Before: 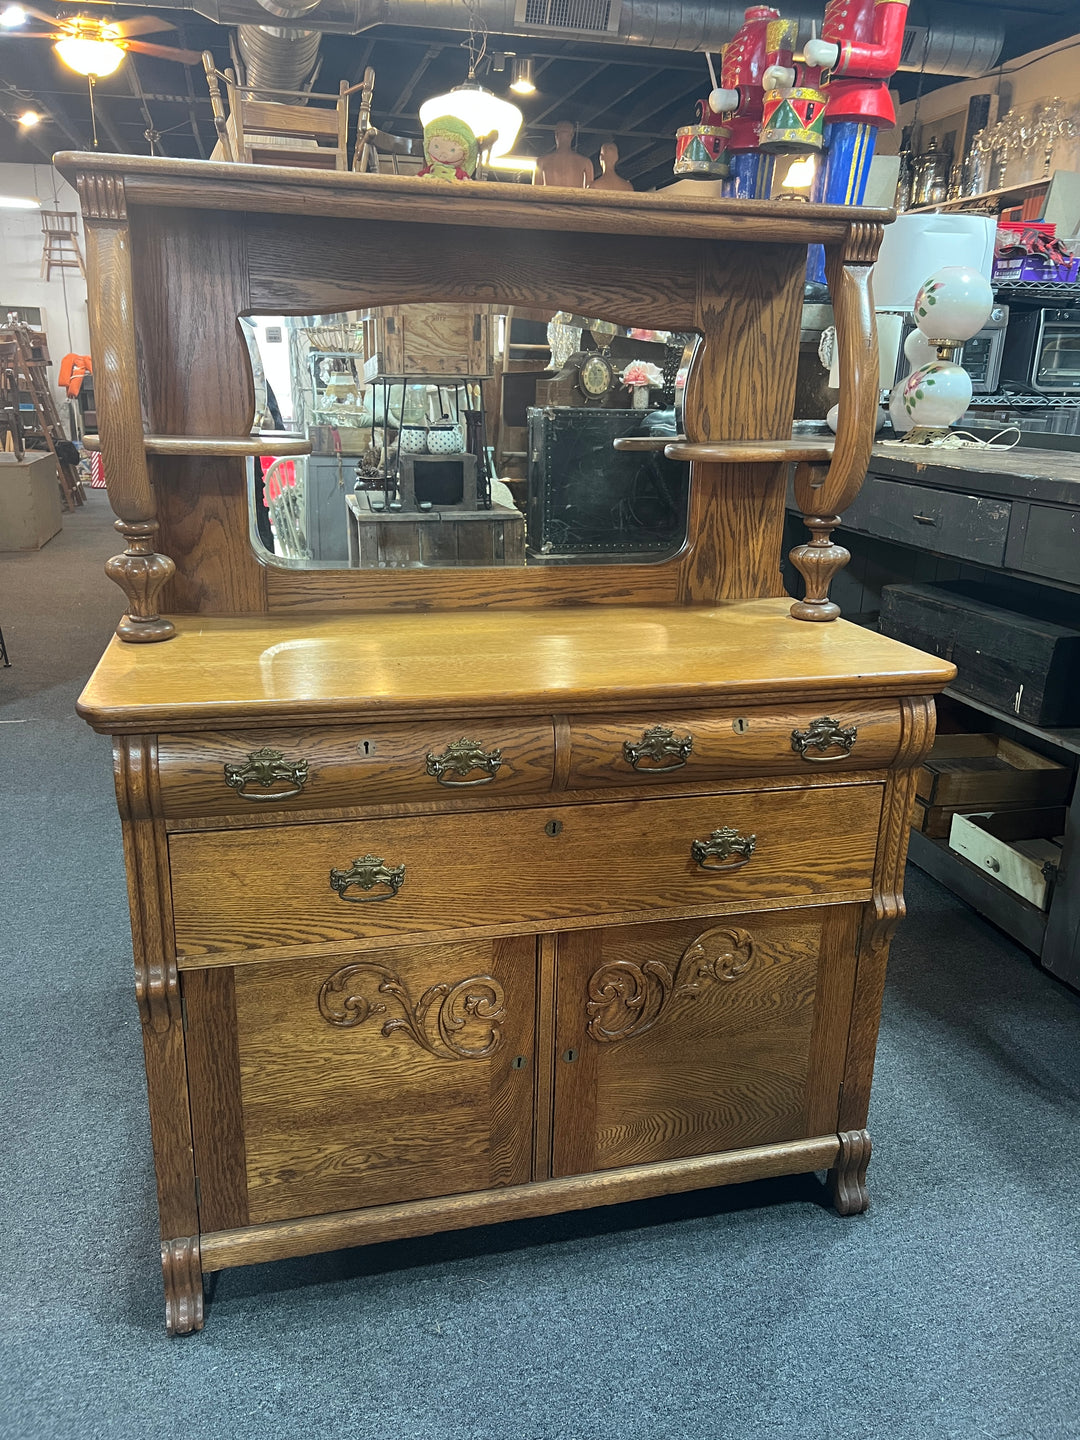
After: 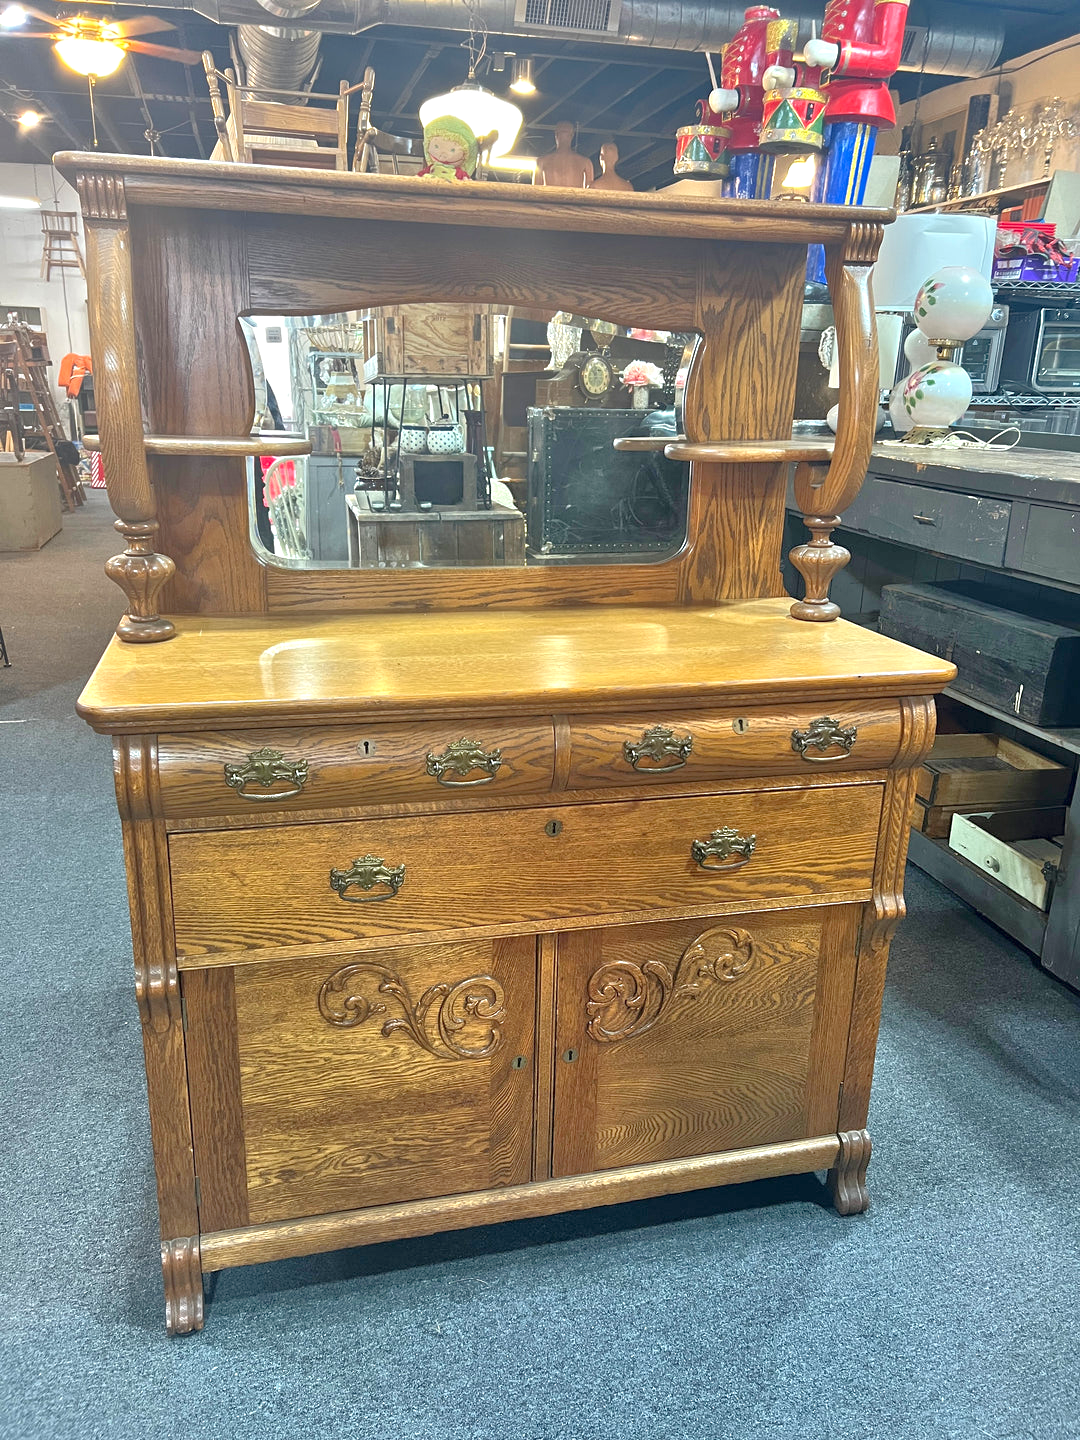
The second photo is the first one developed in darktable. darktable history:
tone equalizer: -8 EV 1.99 EV, -7 EV 1.98 EV, -6 EV 1.98 EV, -5 EV 1.96 EV, -4 EV 2 EV, -3 EV 1.49 EV, -2 EV 0.985 EV, -1 EV 0.51 EV
contrast brightness saturation: brightness -0.085
exposure: exposure 0.132 EV, compensate highlight preservation false
